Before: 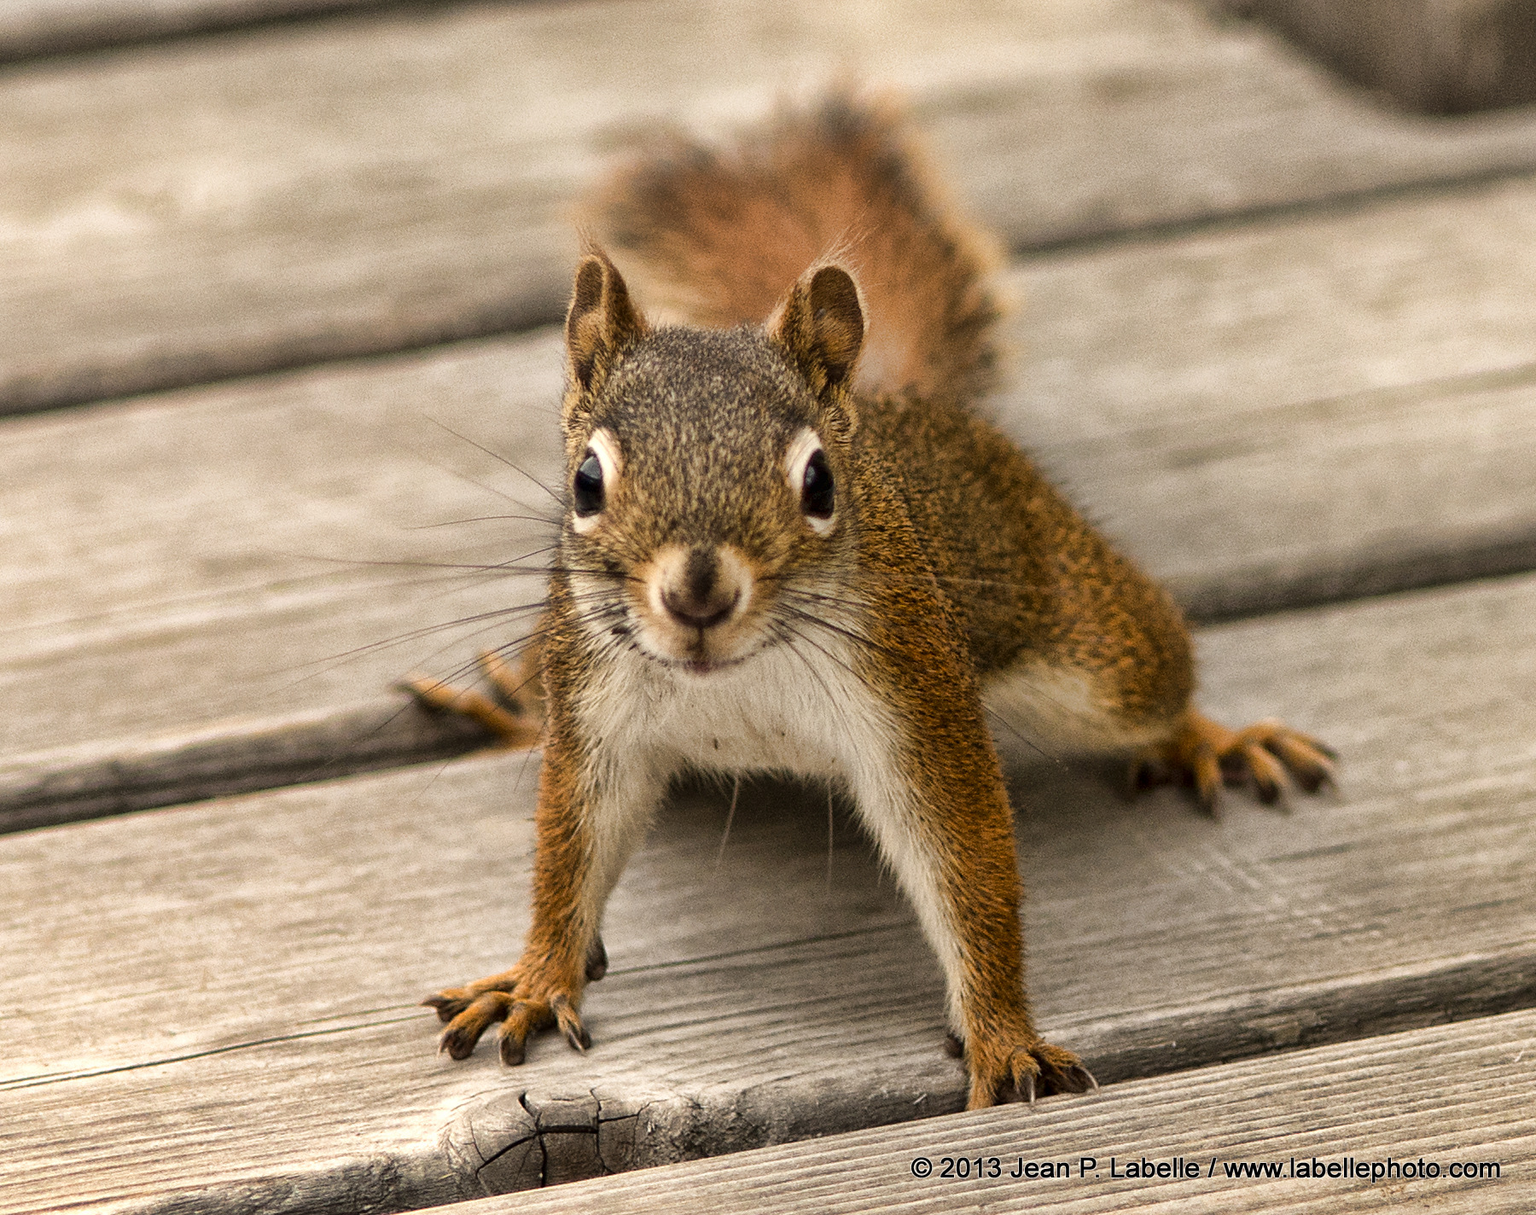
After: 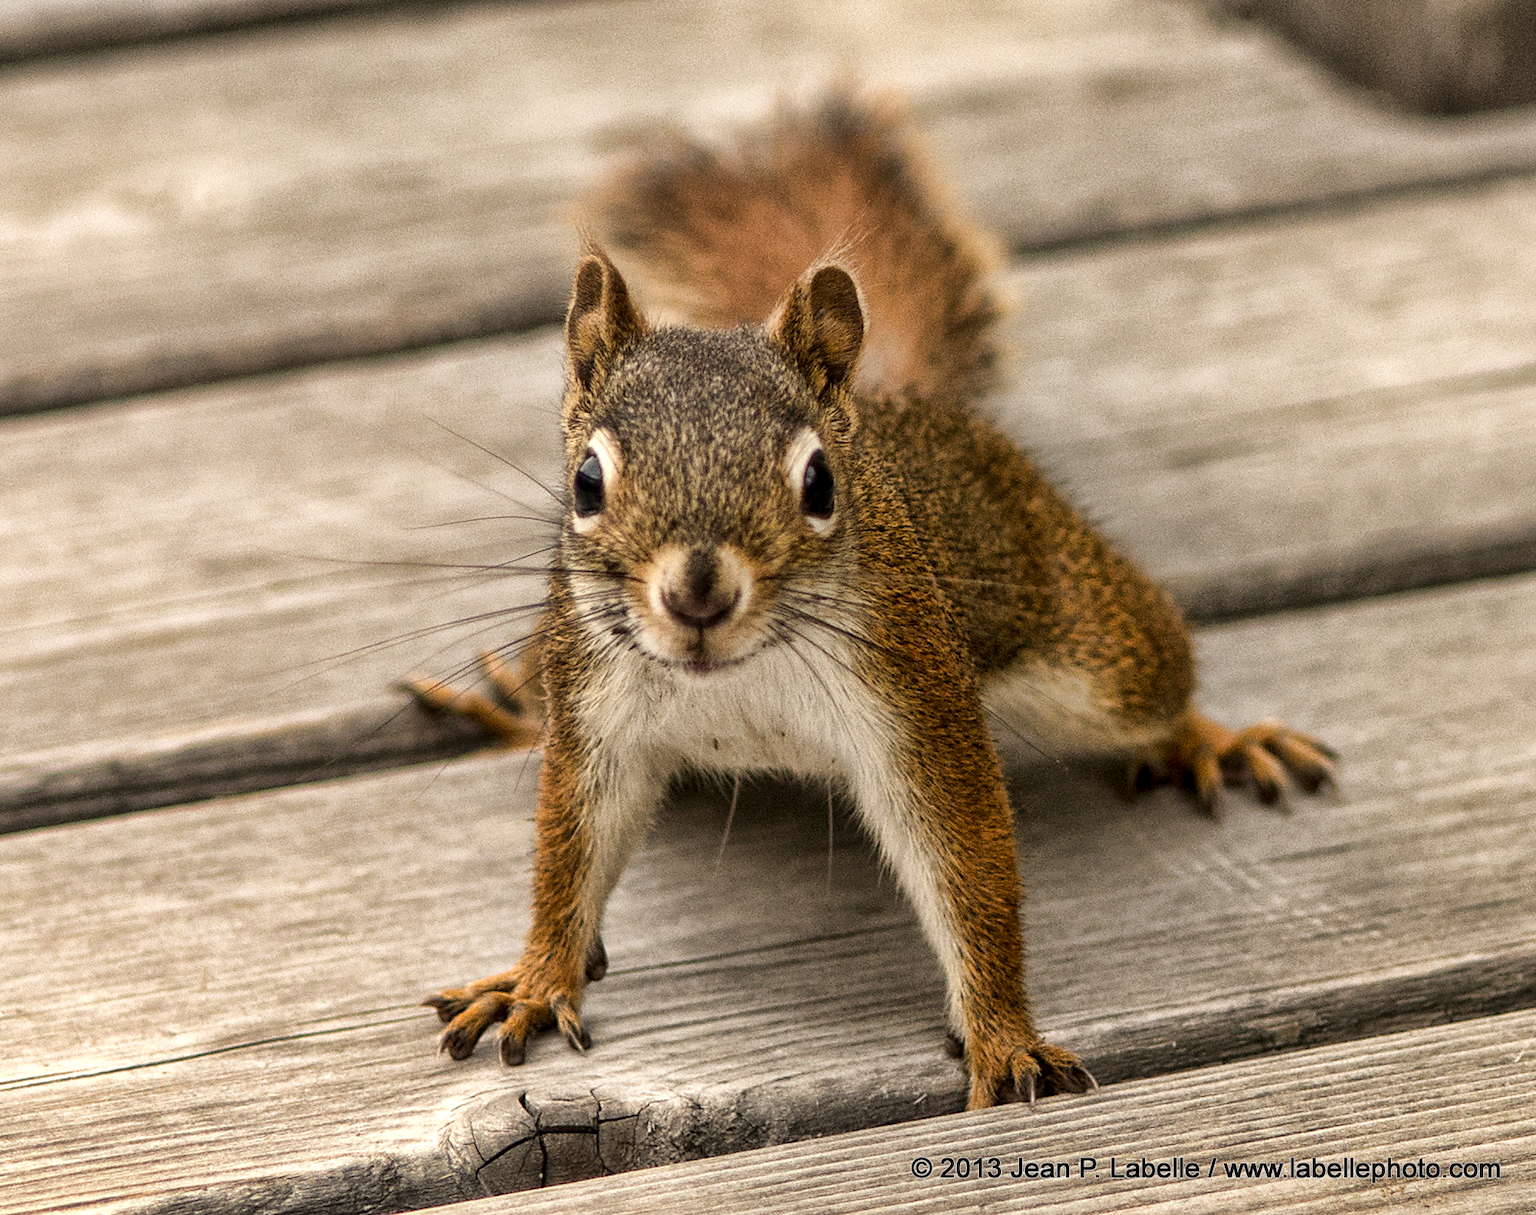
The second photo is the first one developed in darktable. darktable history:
grain: coarseness 0.09 ISO, strength 10%
local contrast: on, module defaults
